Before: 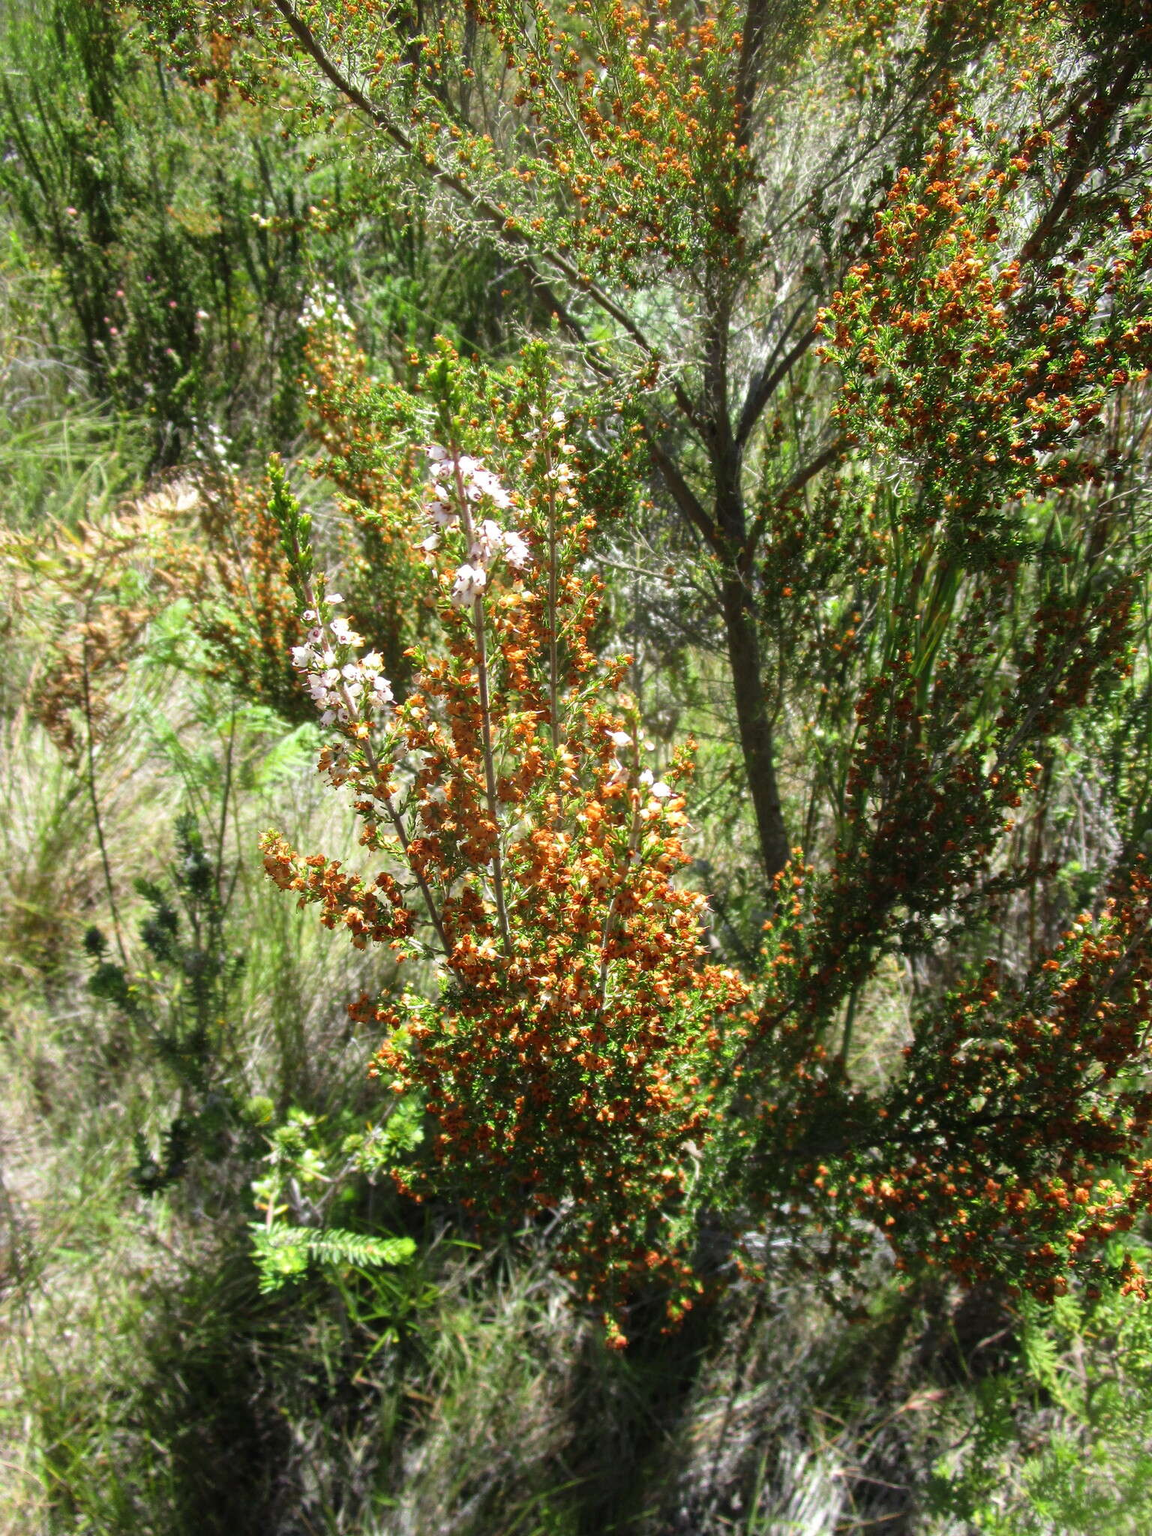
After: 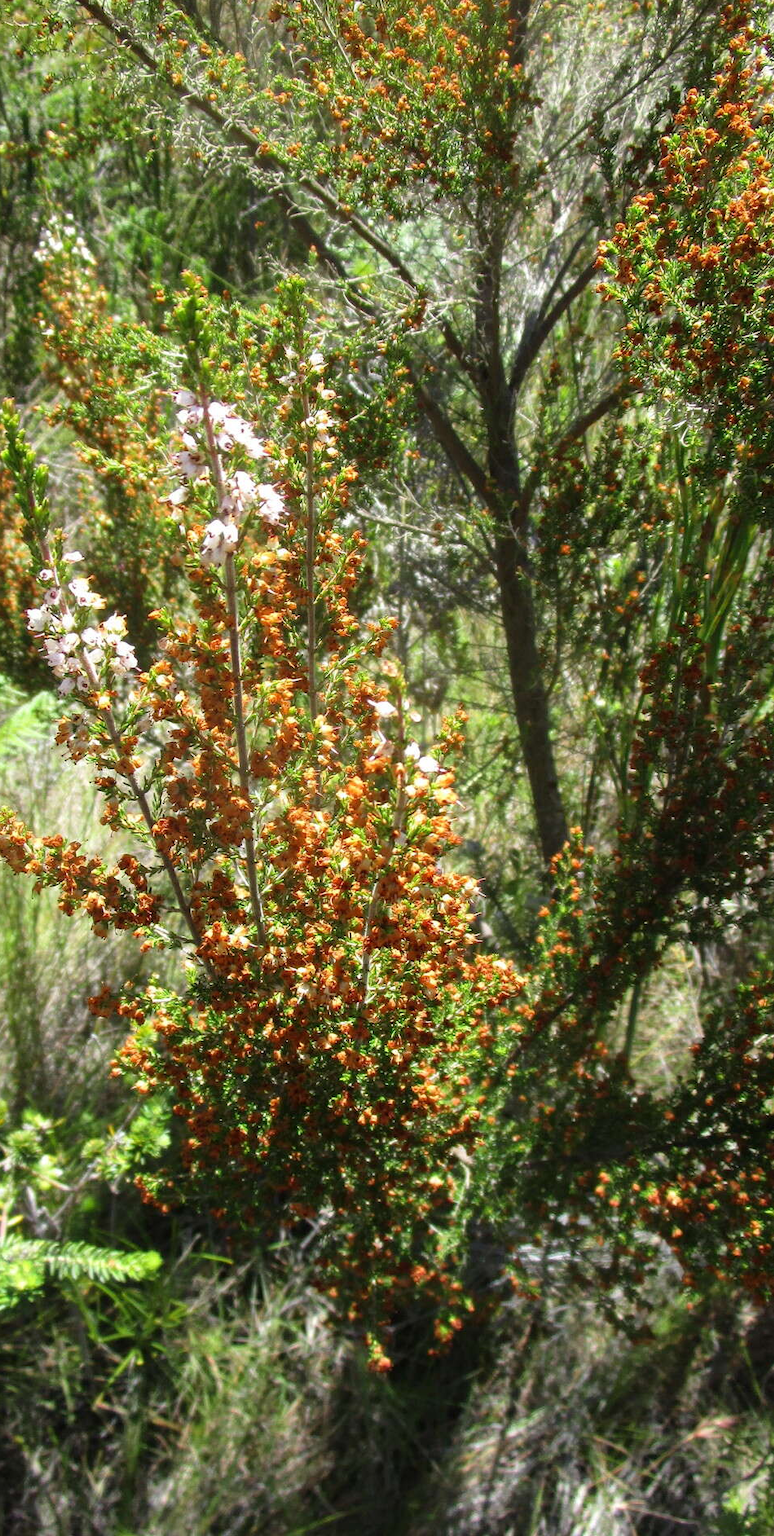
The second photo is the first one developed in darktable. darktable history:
crop and rotate: left 23.217%, top 5.619%, right 14.83%, bottom 2.3%
